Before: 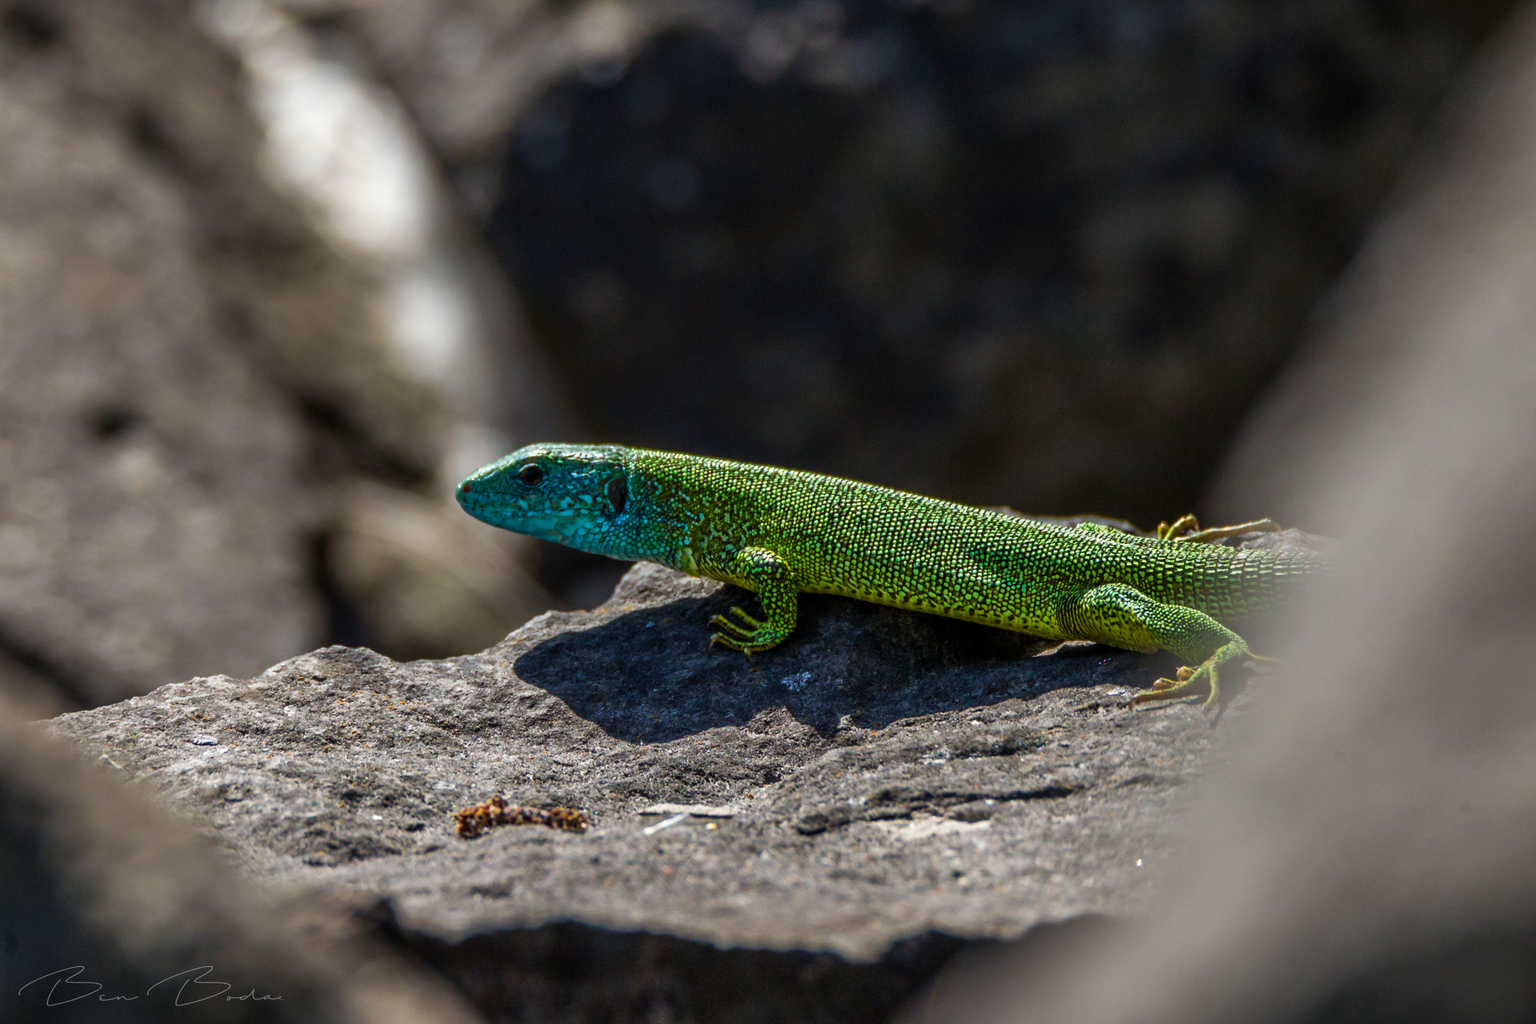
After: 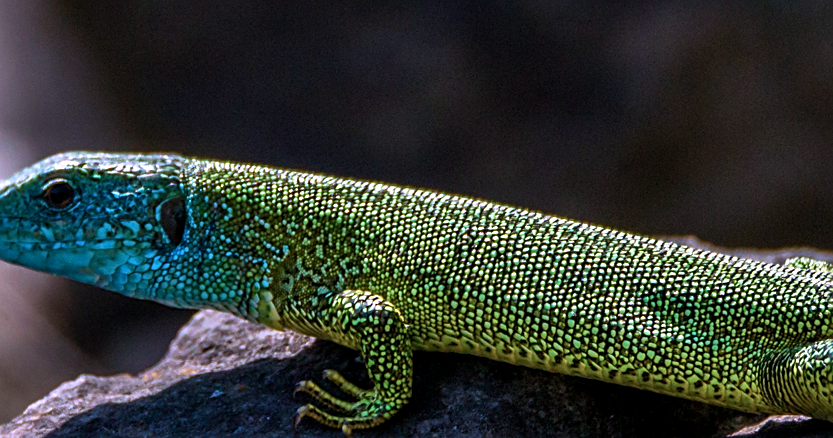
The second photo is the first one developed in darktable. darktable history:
sharpen: on, module defaults
exposure: black level correction 0.001, exposure 0.142 EV, compensate highlight preservation false
crop: left 31.749%, top 32.162%, right 27.549%, bottom 35.744%
color correction: highlights a* 15.06, highlights b* -25.59
